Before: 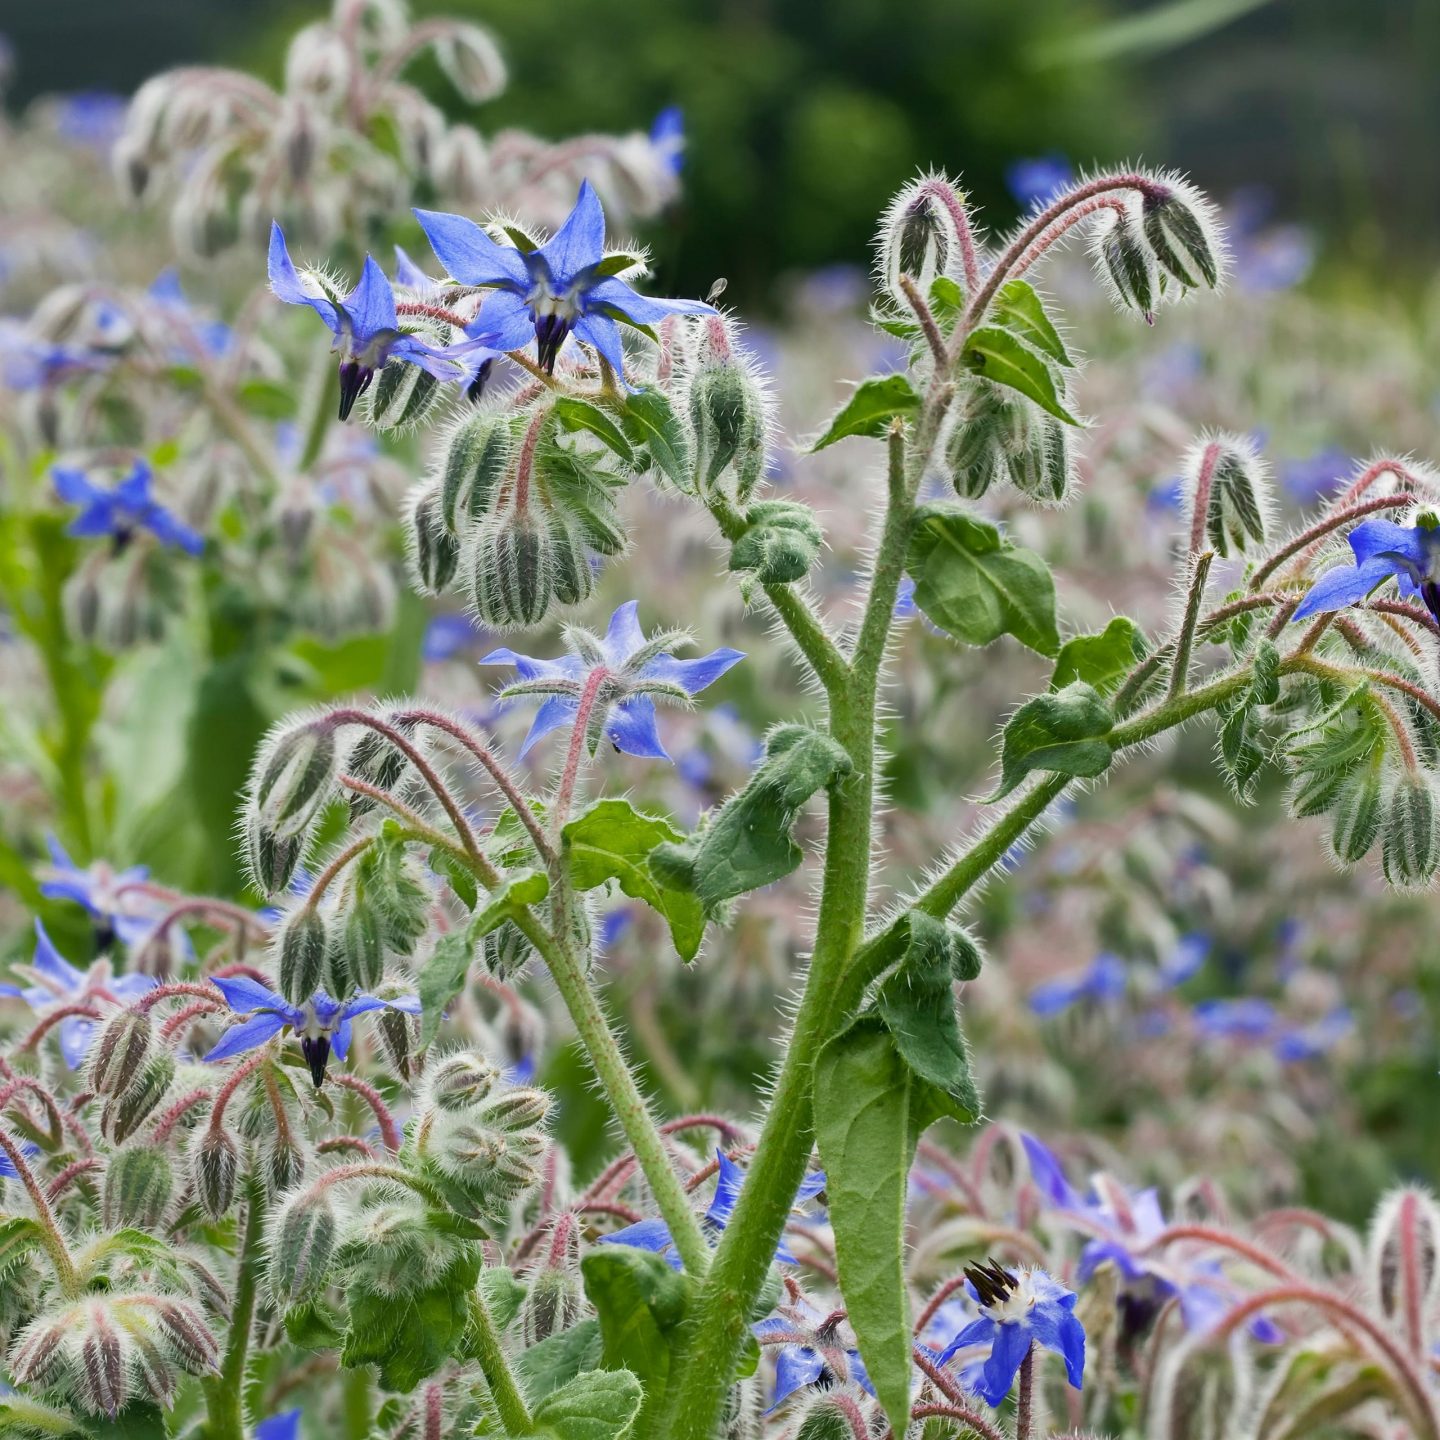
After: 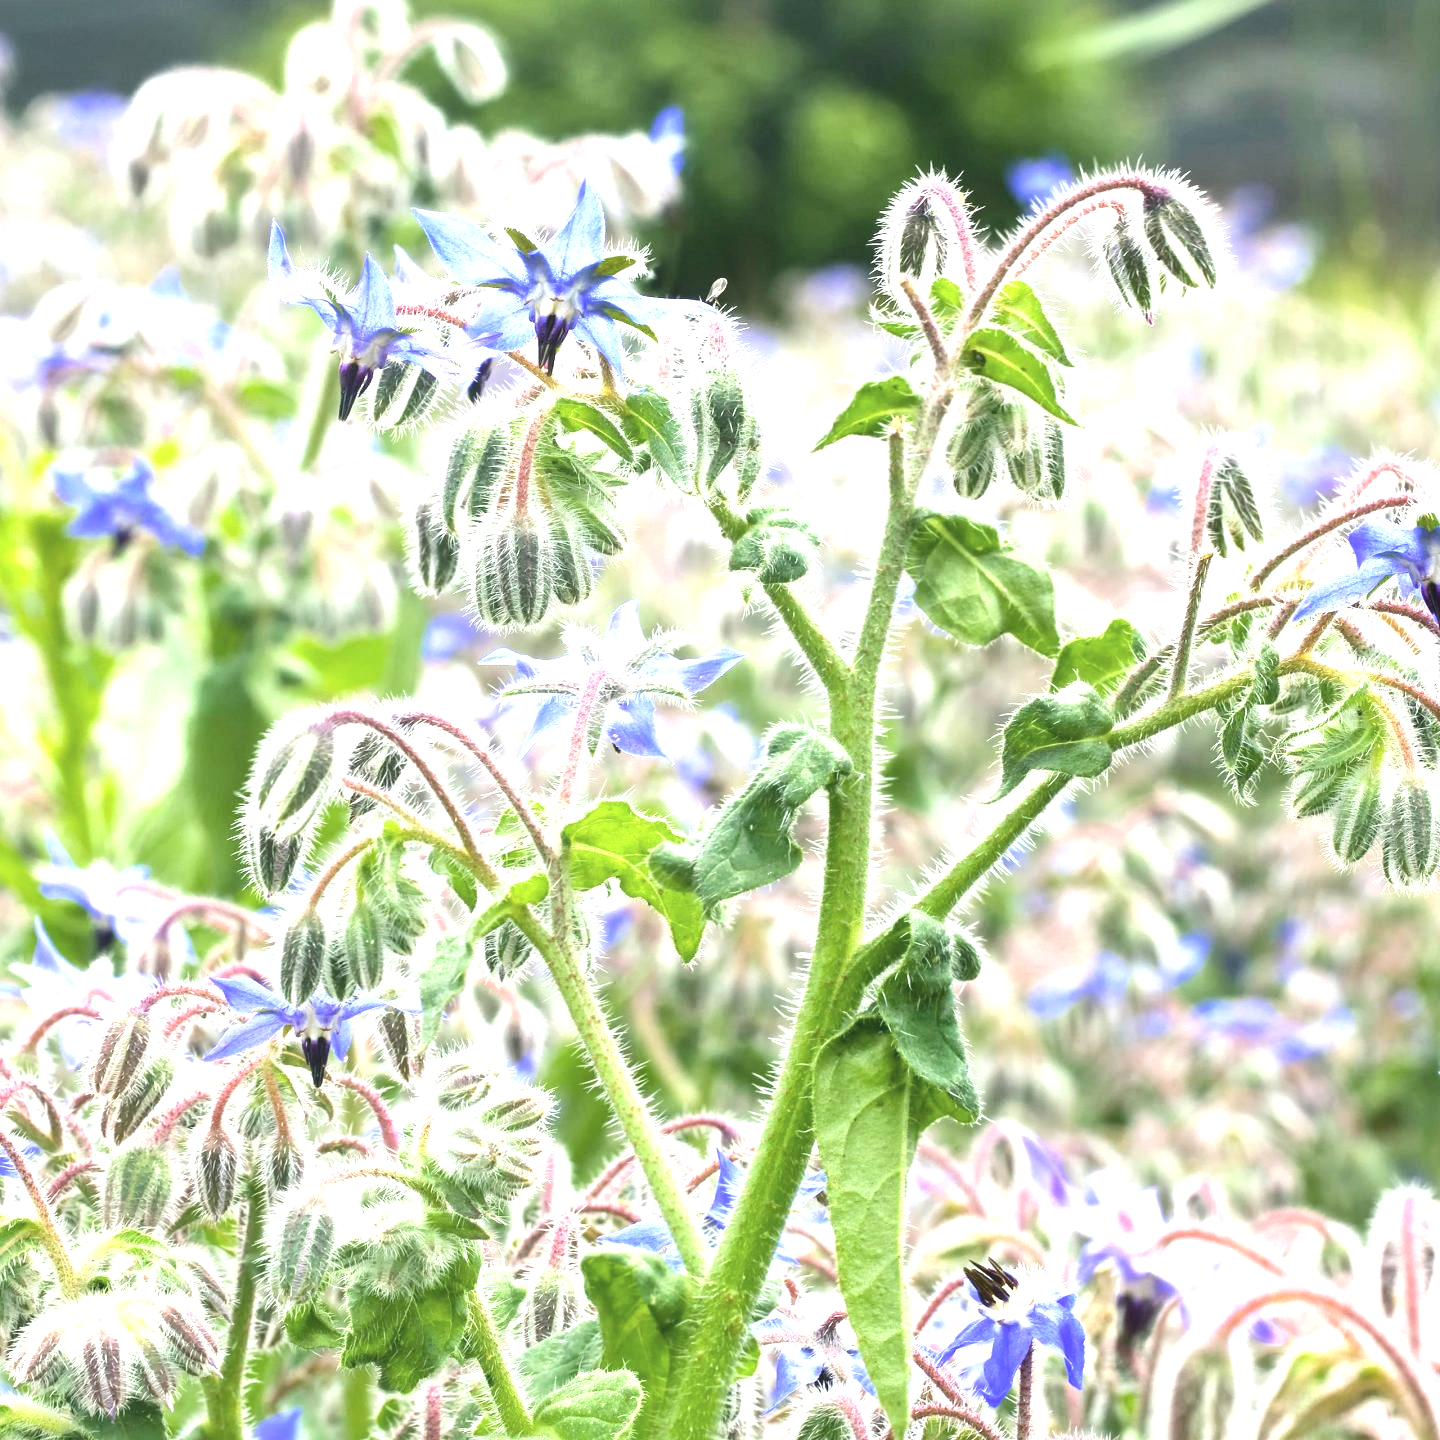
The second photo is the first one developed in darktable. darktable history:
local contrast: highlights 106%, shadows 99%, detail 119%, midtone range 0.2
contrast brightness saturation: contrast -0.148, brightness 0.051, saturation -0.133
exposure: black level correction 0, exposure 1.505 EV, compensate highlight preservation false
tone equalizer: -8 EV -0.457 EV, -7 EV -0.381 EV, -6 EV -0.342 EV, -5 EV -0.229 EV, -3 EV 0.192 EV, -2 EV 0.352 EV, -1 EV 0.369 EV, +0 EV 0.401 EV, edges refinement/feathering 500, mask exposure compensation -1.57 EV, preserve details no
